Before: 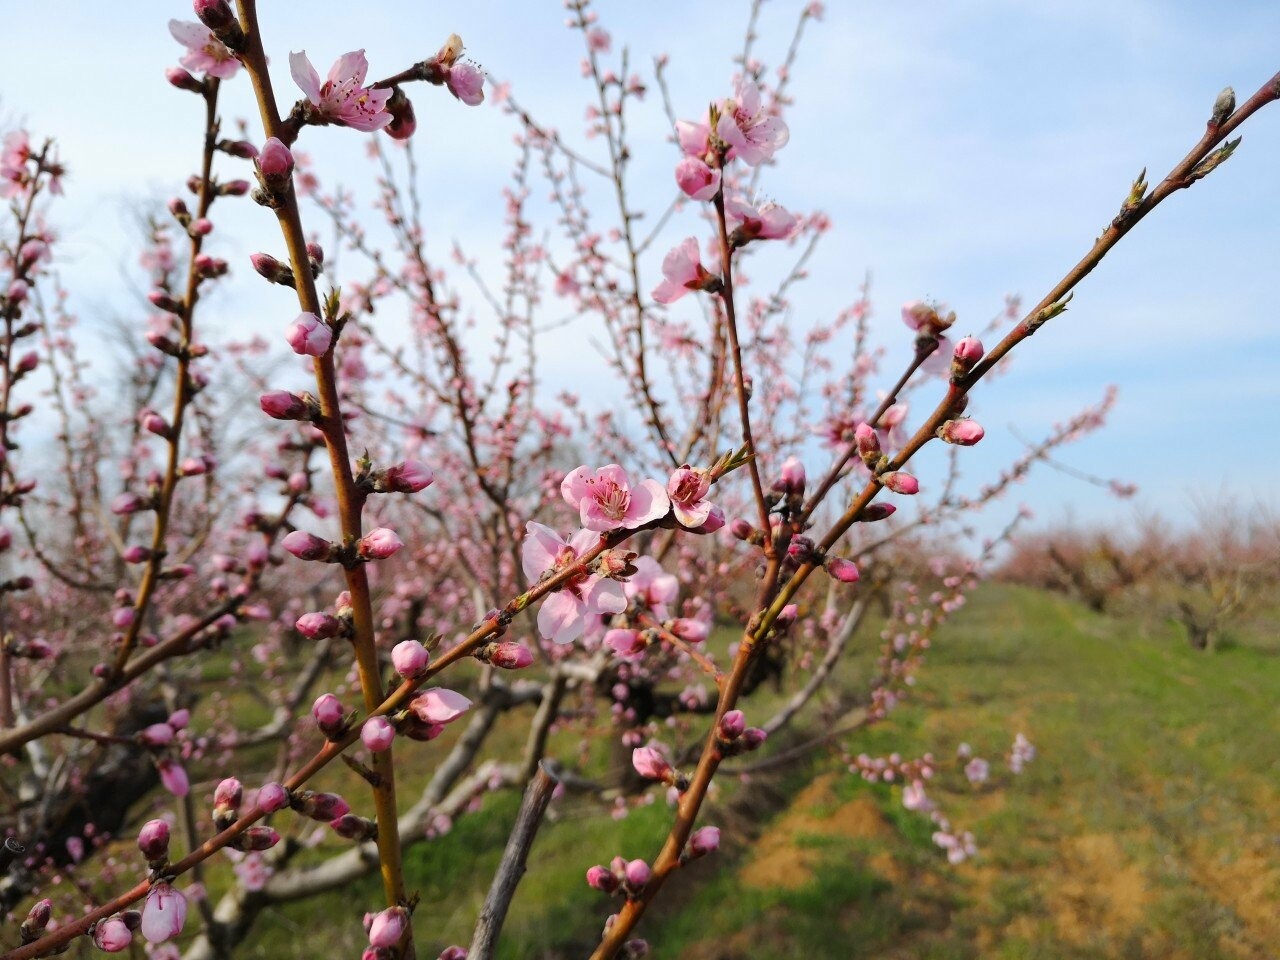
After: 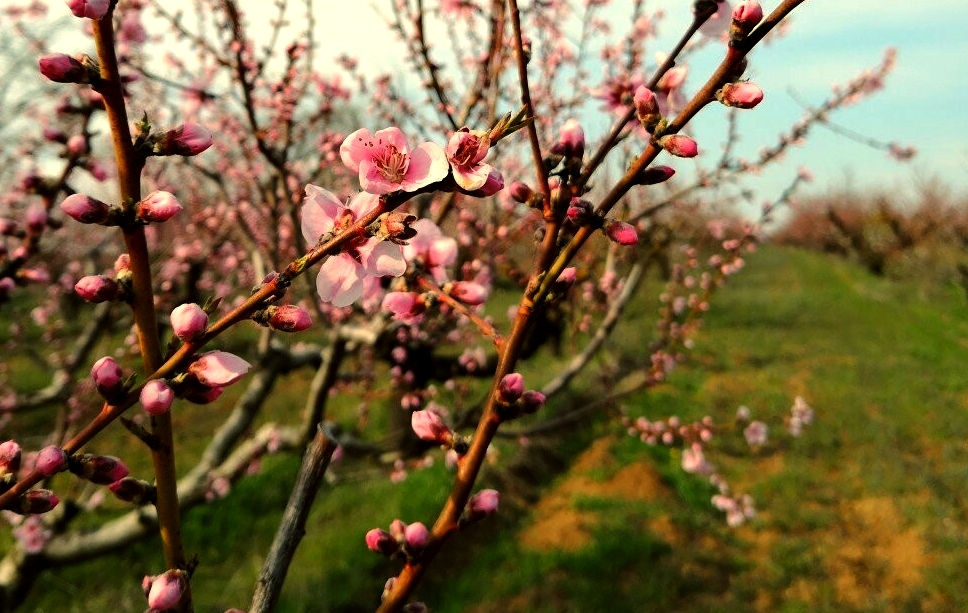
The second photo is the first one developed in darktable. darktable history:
white balance: red 0.988, blue 1.017
color balance: mode lift, gamma, gain (sRGB), lift [1.014, 0.966, 0.918, 0.87], gamma [0.86, 0.734, 0.918, 0.976], gain [1.063, 1.13, 1.063, 0.86]
crop and rotate: left 17.299%, top 35.115%, right 7.015%, bottom 1.024%
